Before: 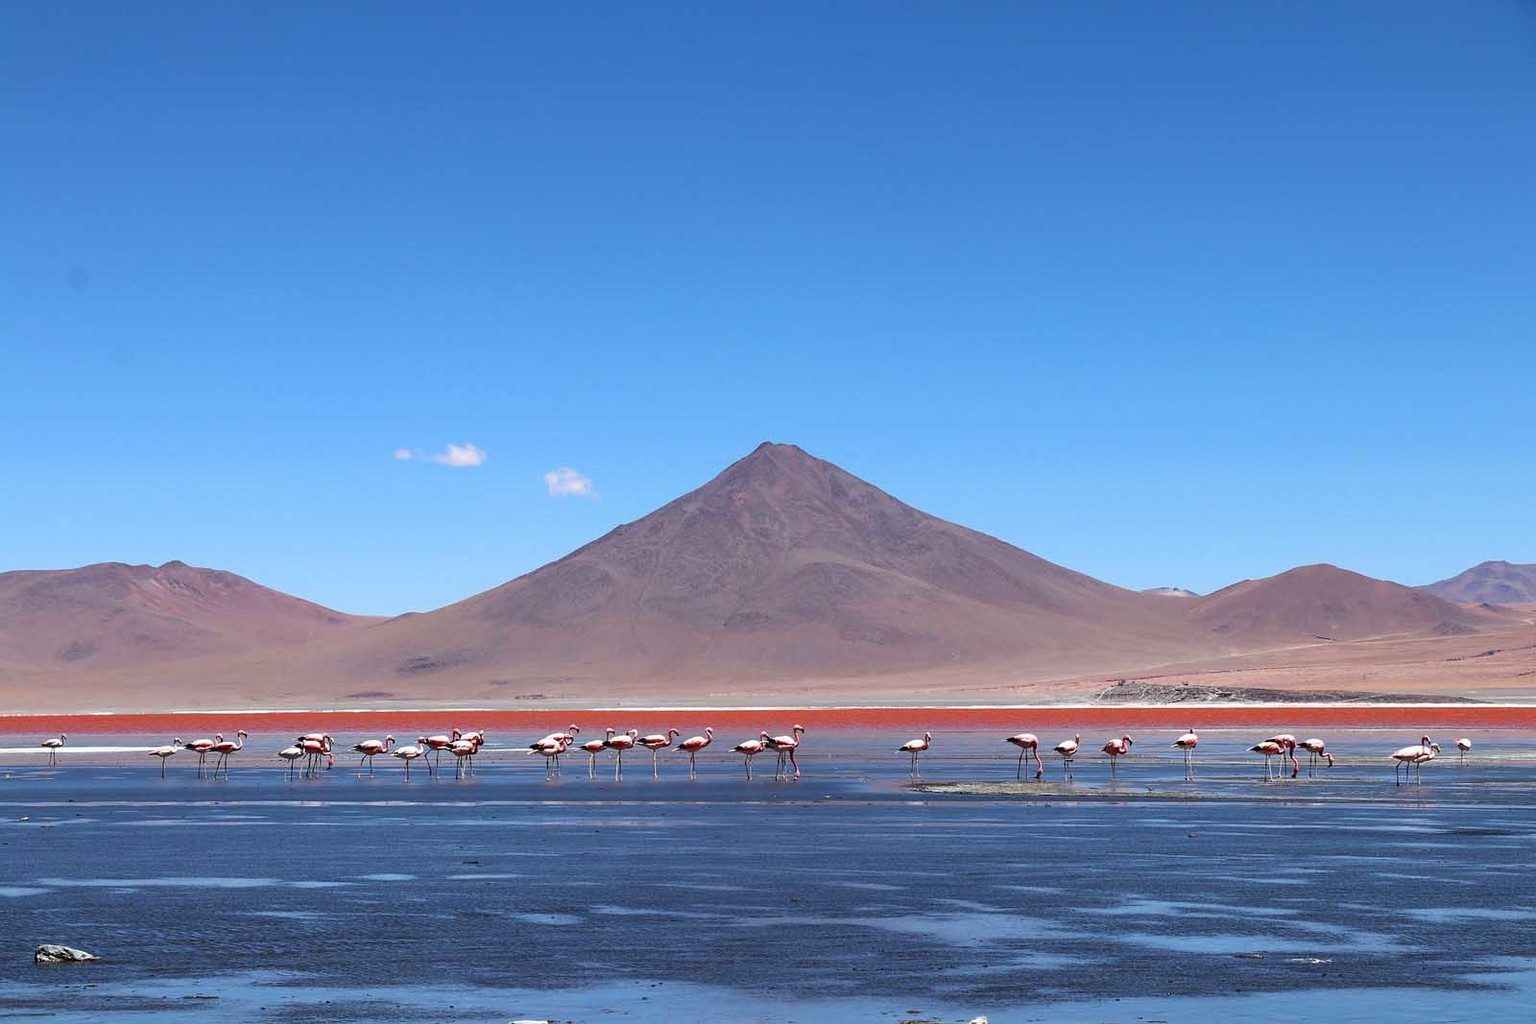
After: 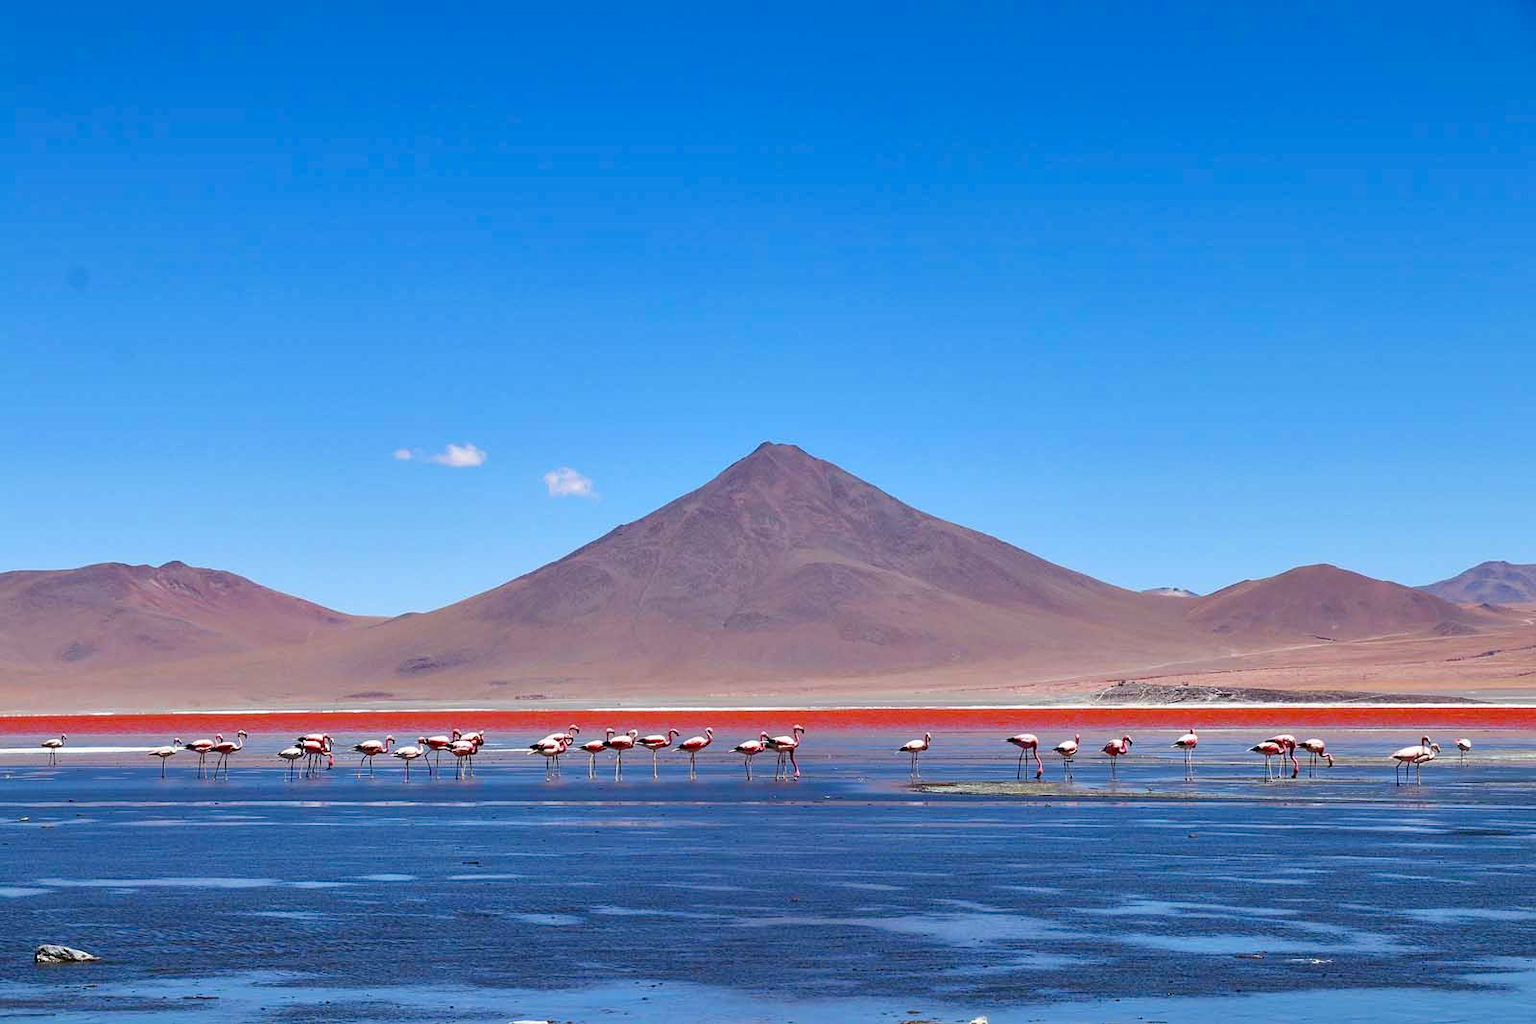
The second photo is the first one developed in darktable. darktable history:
shadows and highlights: highlights color adjustment 0%, low approximation 0.01, soften with gaussian
color balance rgb: perceptual saturation grading › global saturation 35%, perceptual saturation grading › highlights -30%, perceptual saturation grading › shadows 35%, perceptual brilliance grading › global brilliance 3%, perceptual brilliance grading › highlights -3%, perceptual brilliance grading › shadows 3%
